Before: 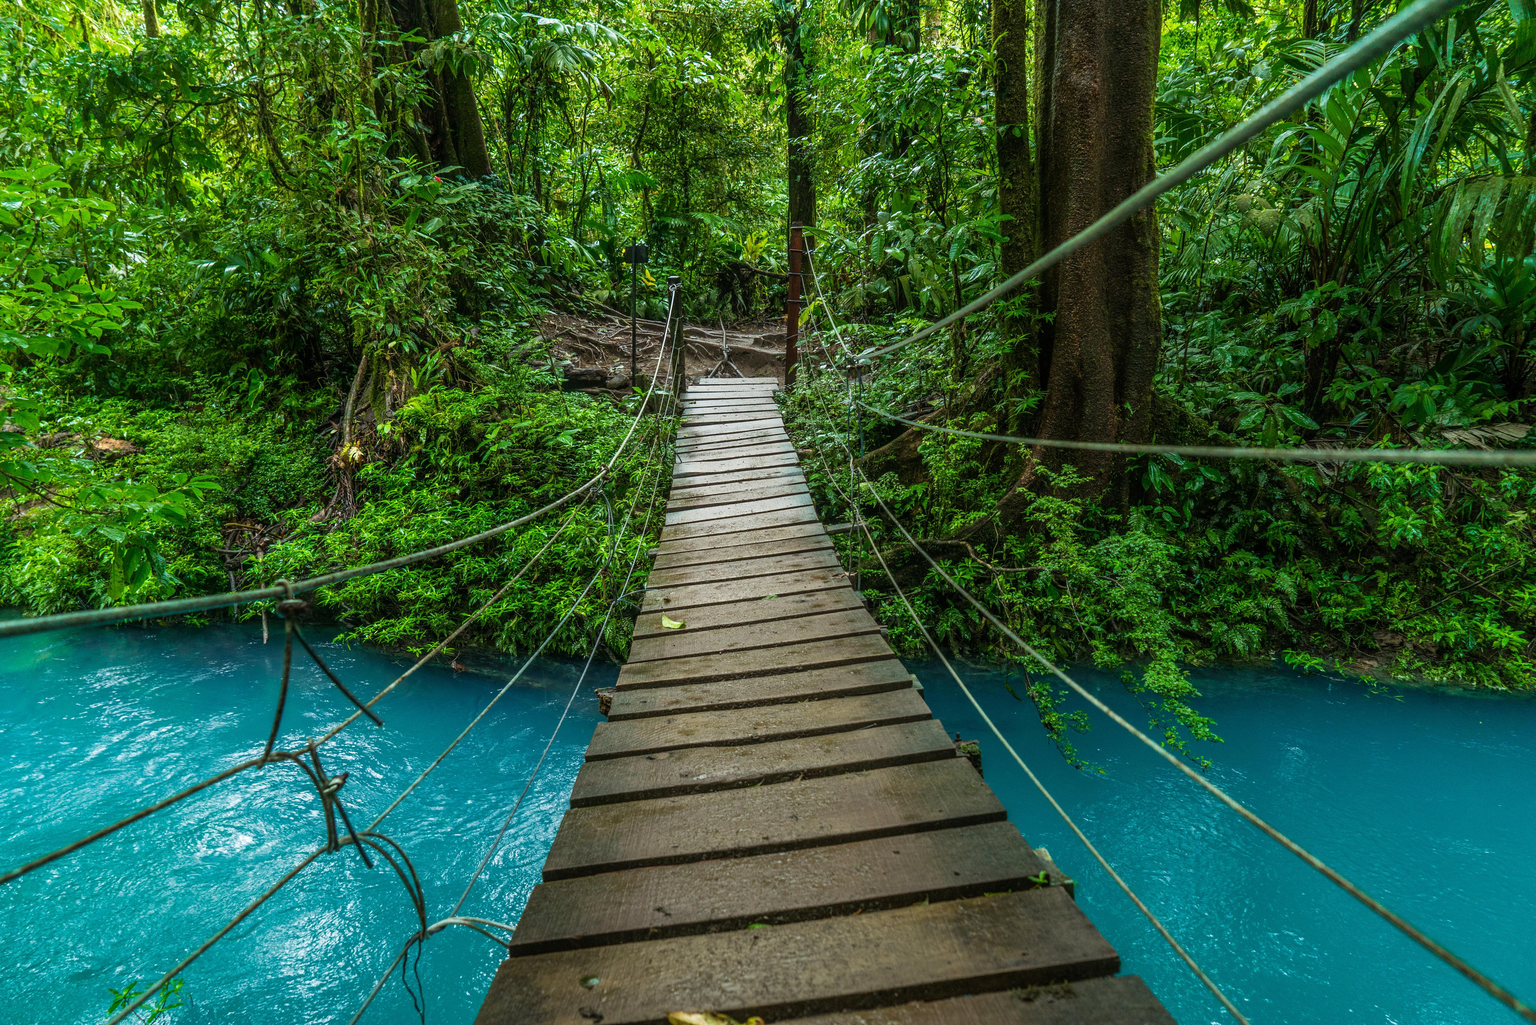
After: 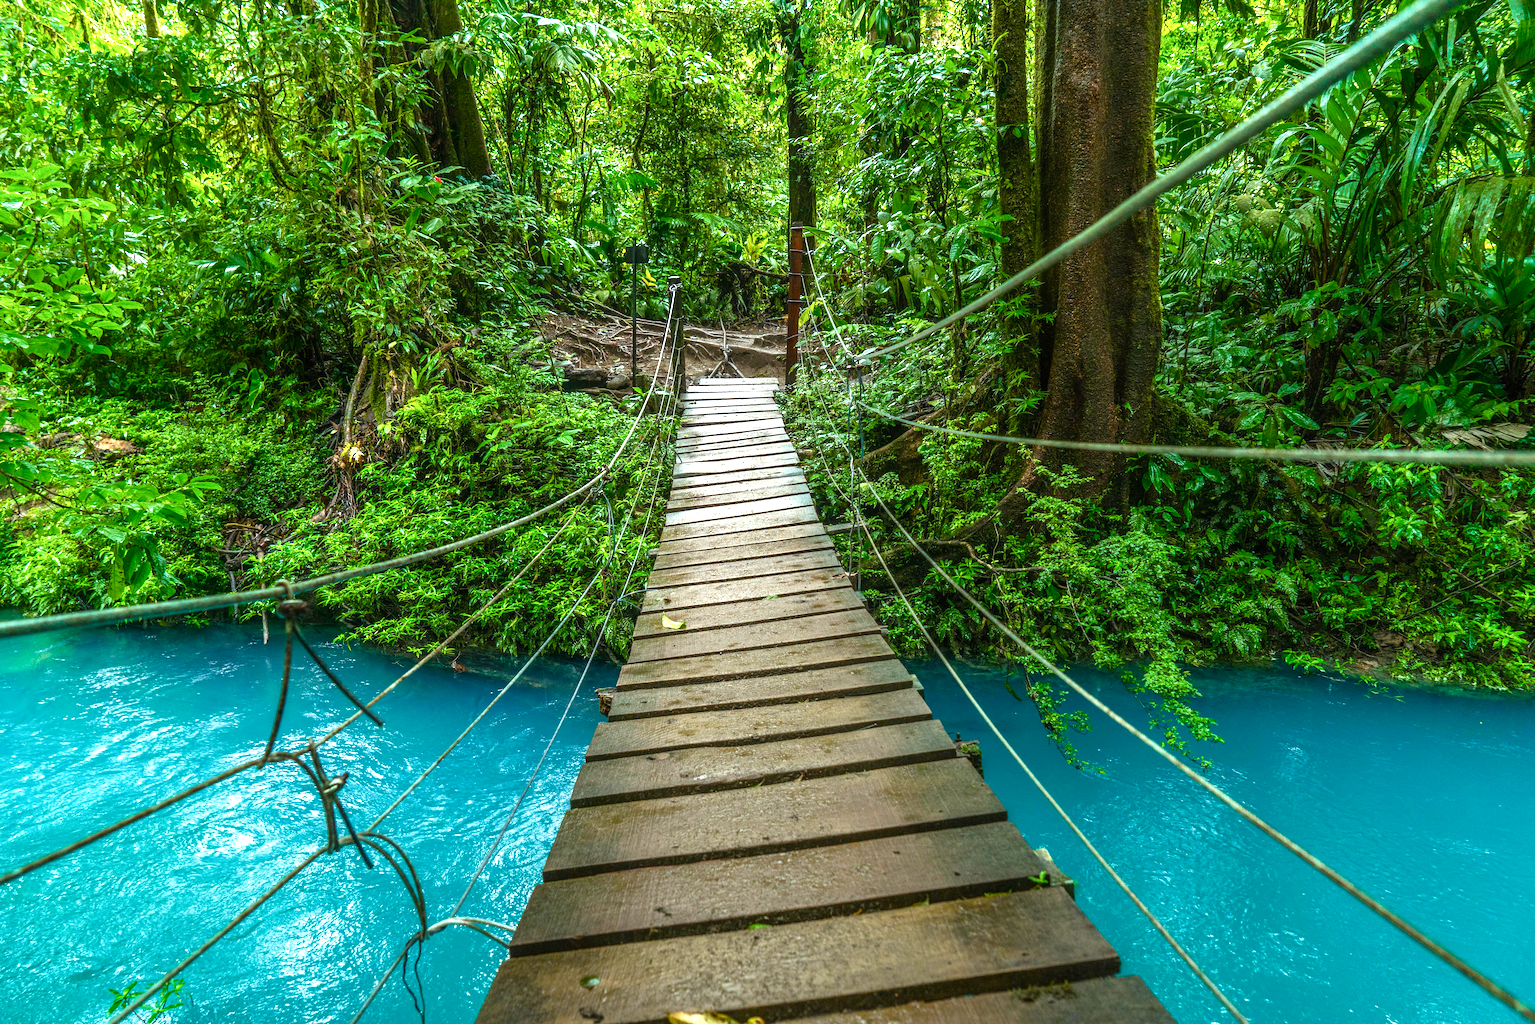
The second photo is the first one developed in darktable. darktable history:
color balance rgb: perceptual saturation grading › global saturation 20%, perceptual saturation grading › highlights -25%, perceptual saturation grading › shadows 25%
exposure: black level correction 0, exposure 0.9 EV, compensate highlight preservation false
